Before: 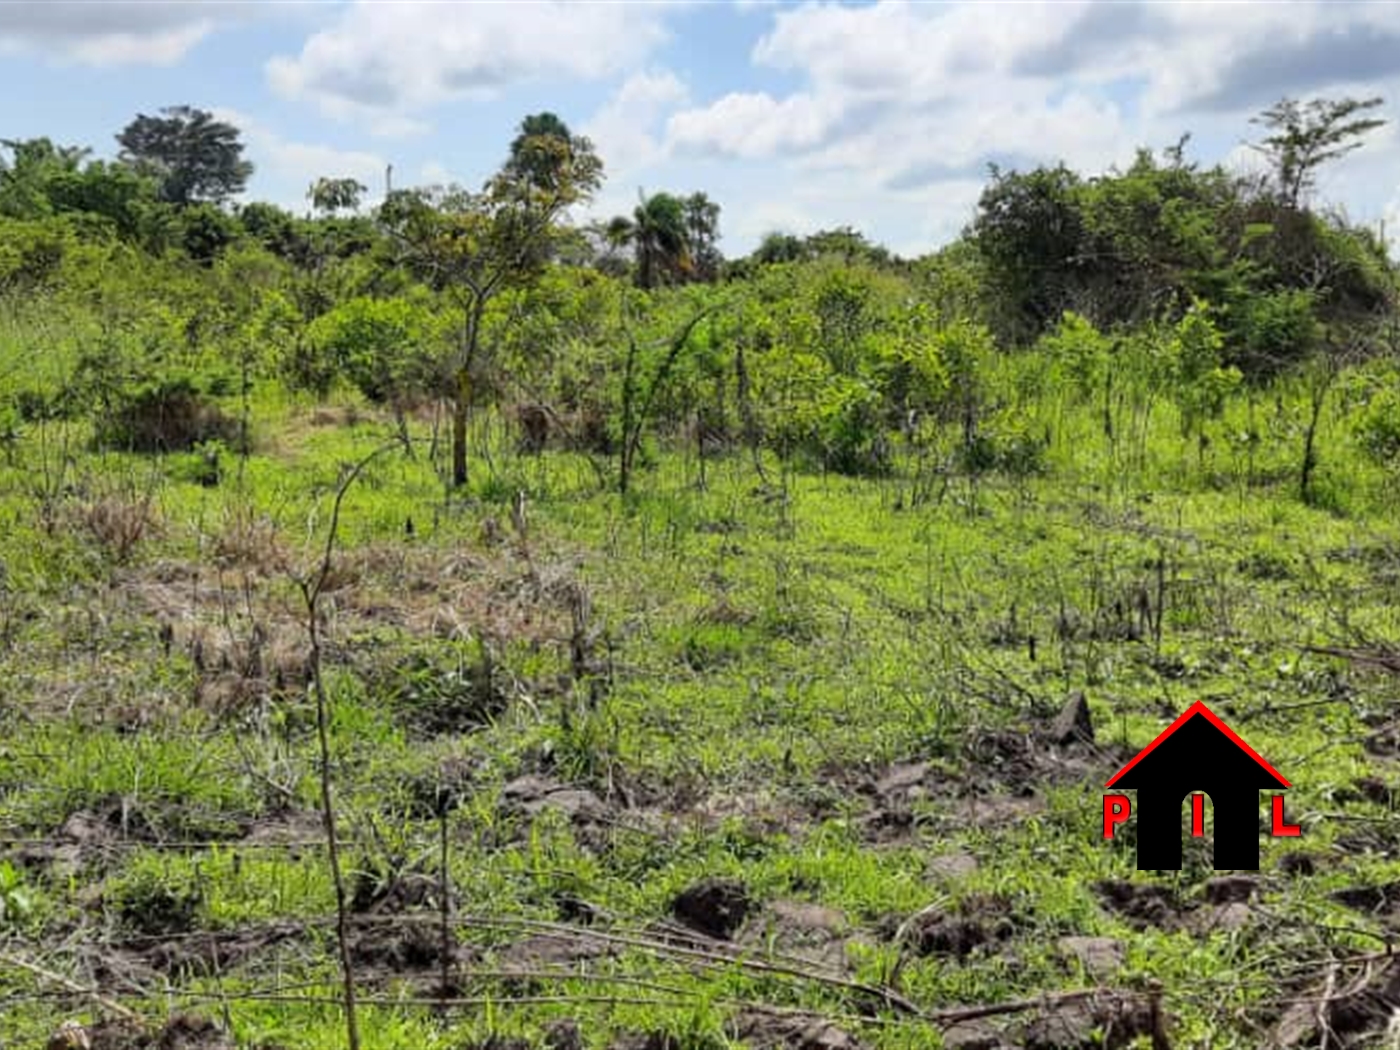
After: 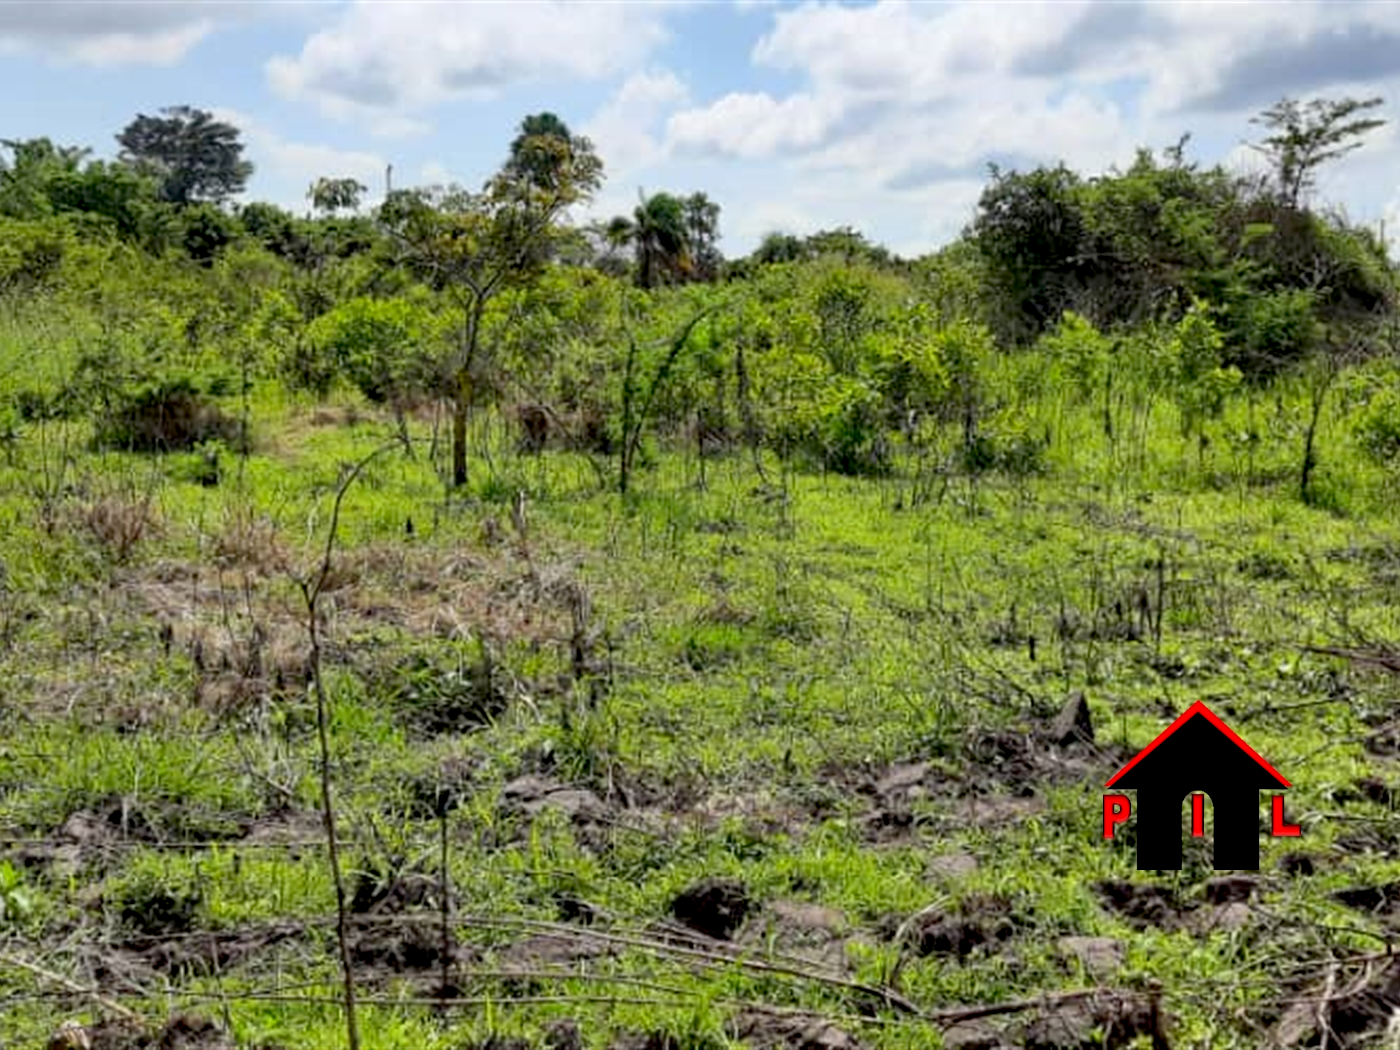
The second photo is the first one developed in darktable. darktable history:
exposure: black level correction 0.01, exposure 0.006 EV, compensate exposure bias true, compensate highlight preservation false
